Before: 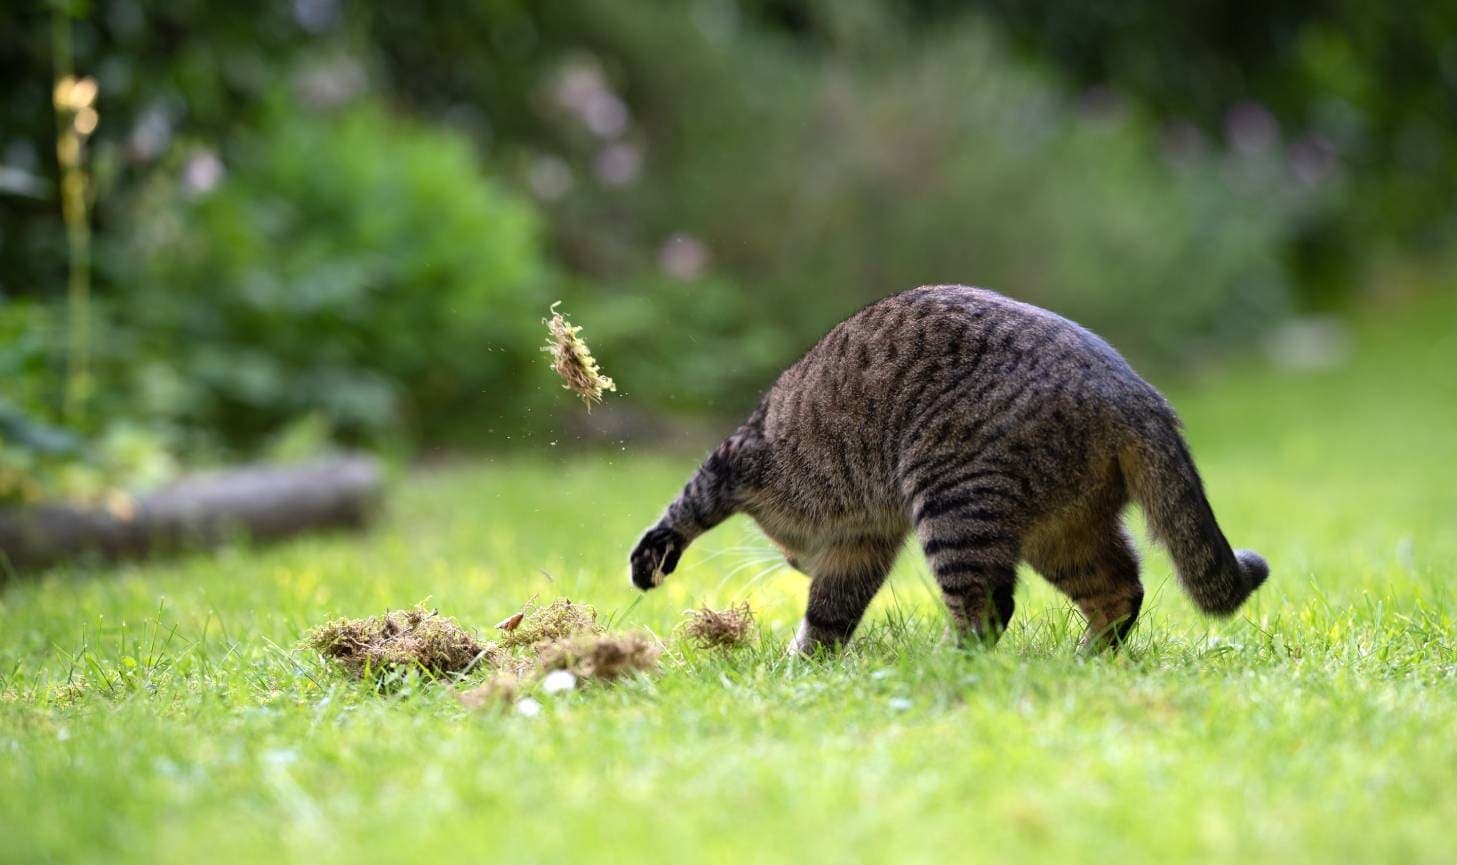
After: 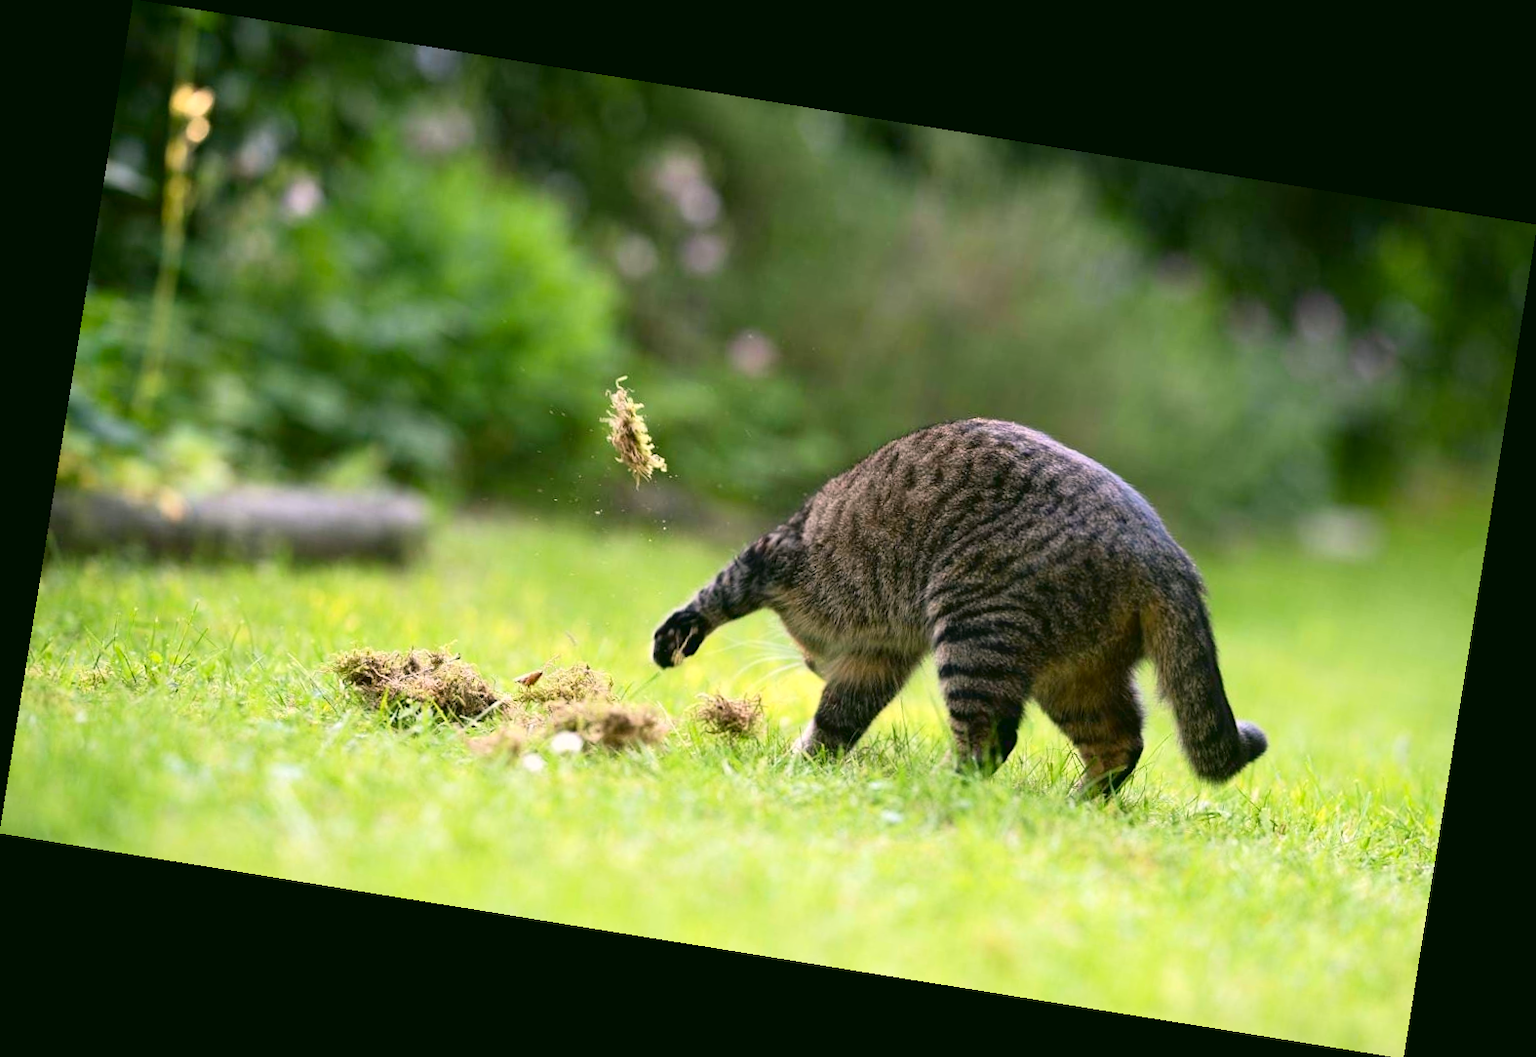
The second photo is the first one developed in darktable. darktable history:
color correction: highlights a* 4.02, highlights b* 4.98, shadows a* -7.55, shadows b* 4.98
tone equalizer: on, module defaults
tone curve: curves: ch0 [(0, 0.028) (0.138, 0.156) (0.468, 0.516) (0.754, 0.823) (1, 1)], color space Lab, linked channels, preserve colors none
rotate and perspective: rotation 9.12°, automatic cropping off
